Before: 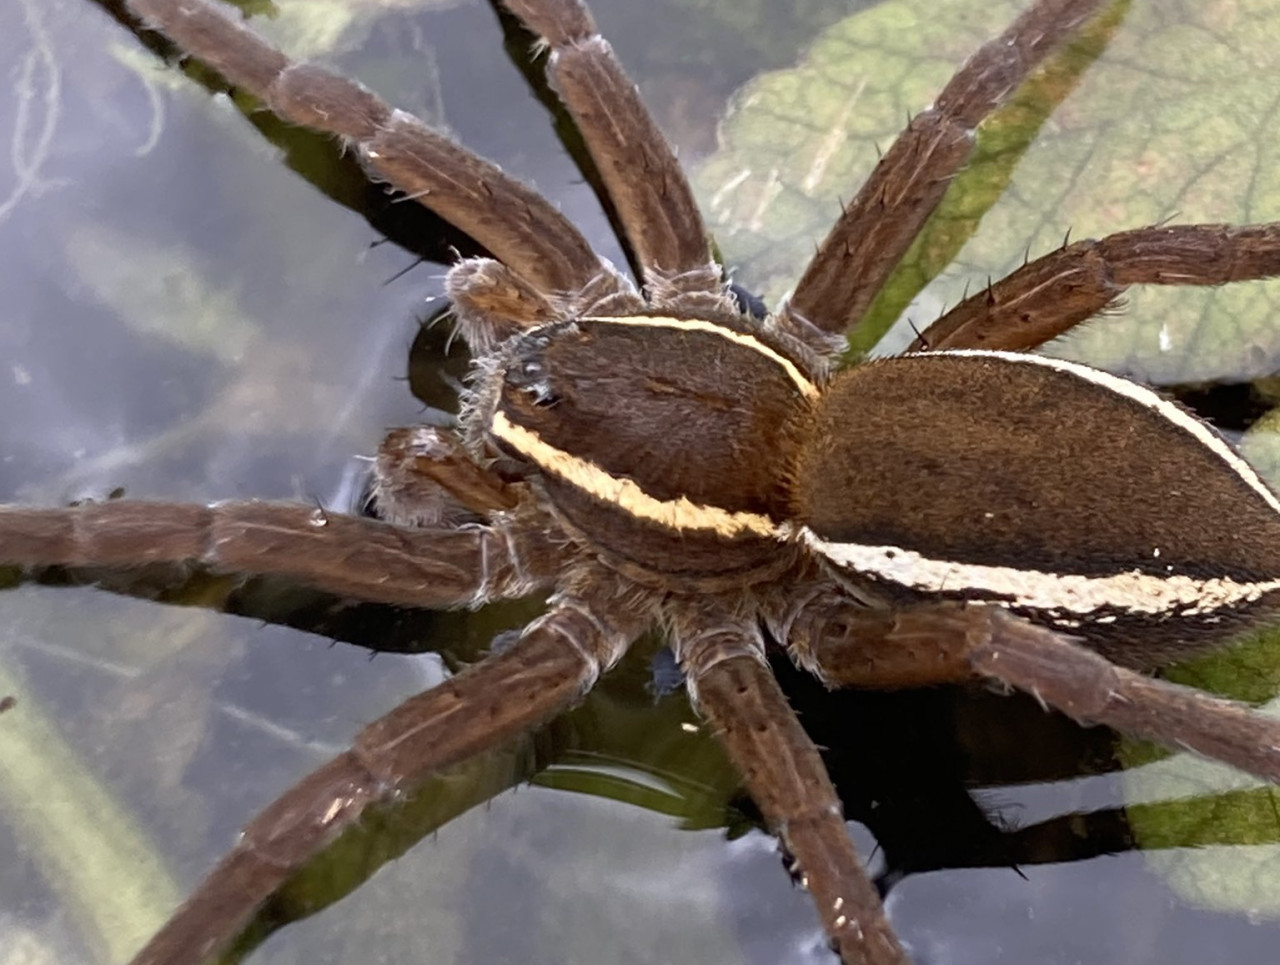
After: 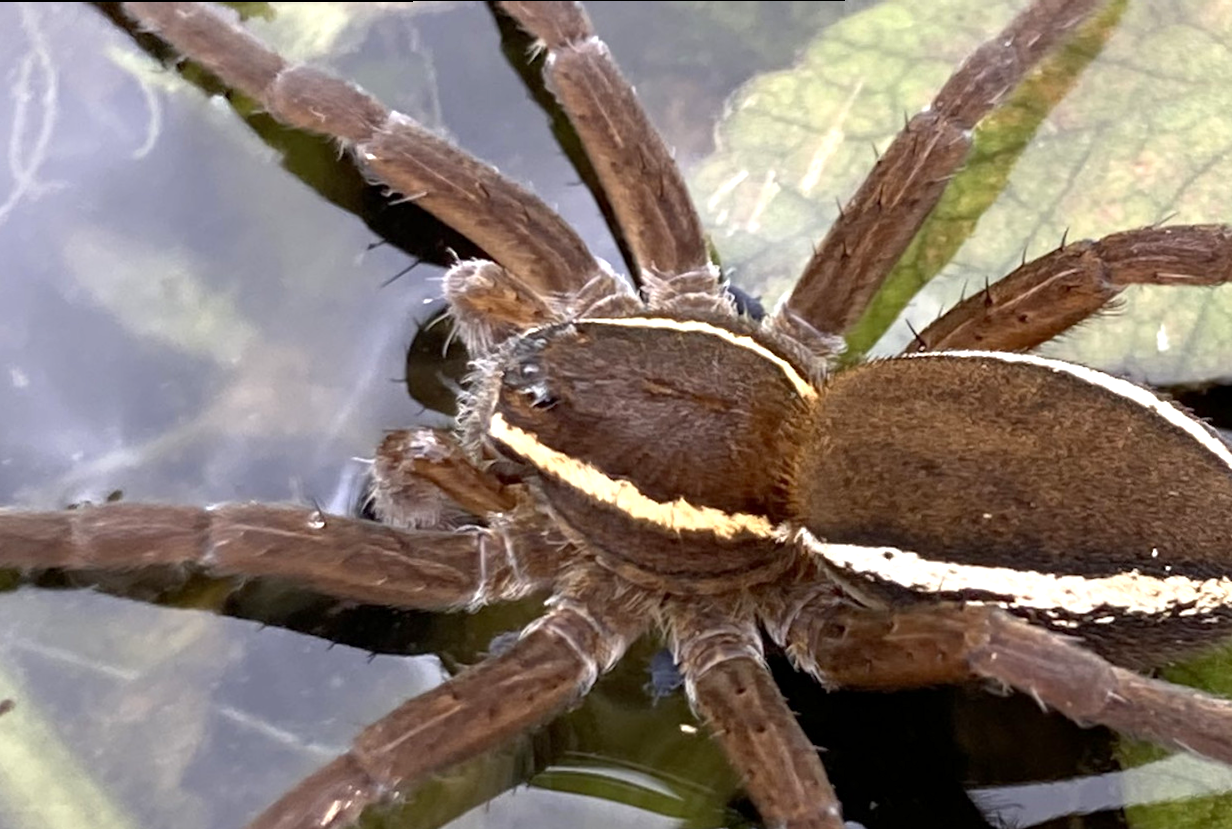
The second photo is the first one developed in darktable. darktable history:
crop and rotate: angle 0.133°, left 0.247%, right 3.614%, bottom 14.261%
exposure: black level correction 0.001, exposure 0.5 EV, compensate highlight preservation false
